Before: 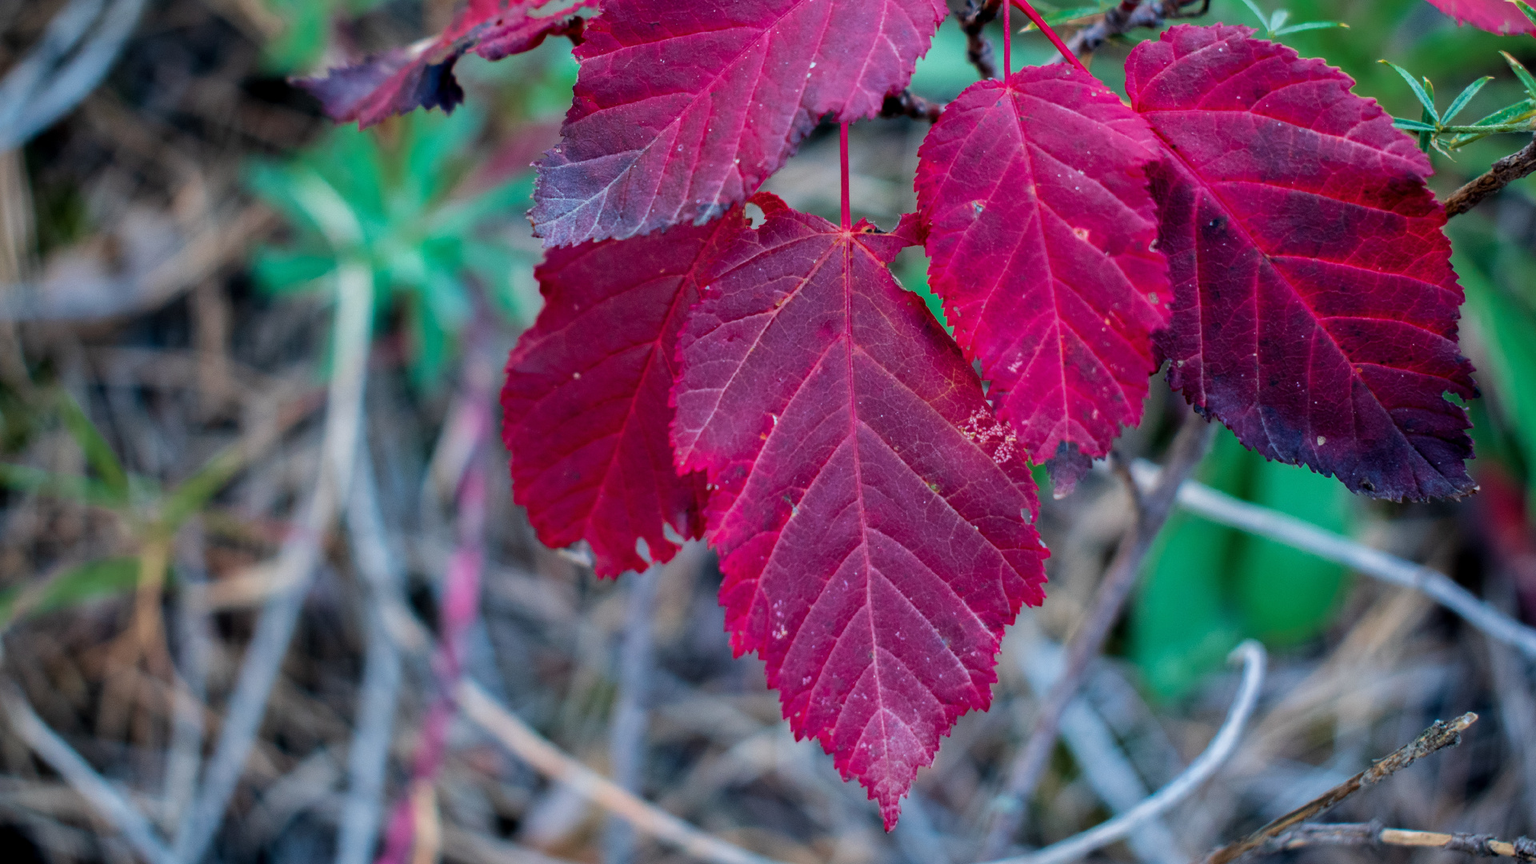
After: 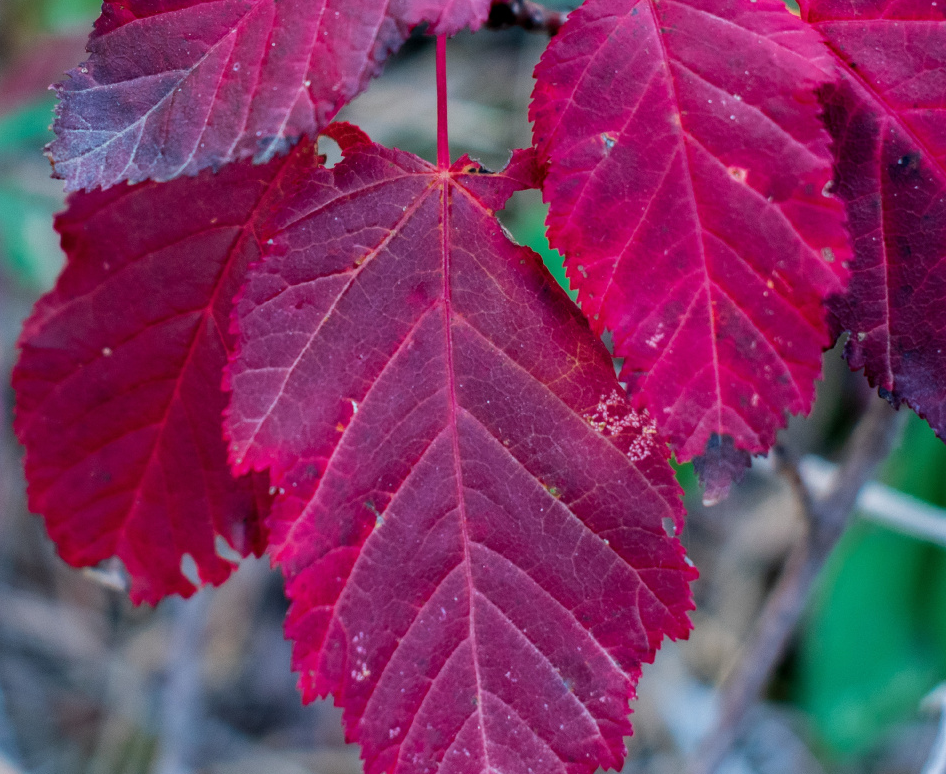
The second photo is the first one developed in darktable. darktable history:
crop: left 32%, top 10.947%, right 18.723%, bottom 17.351%
